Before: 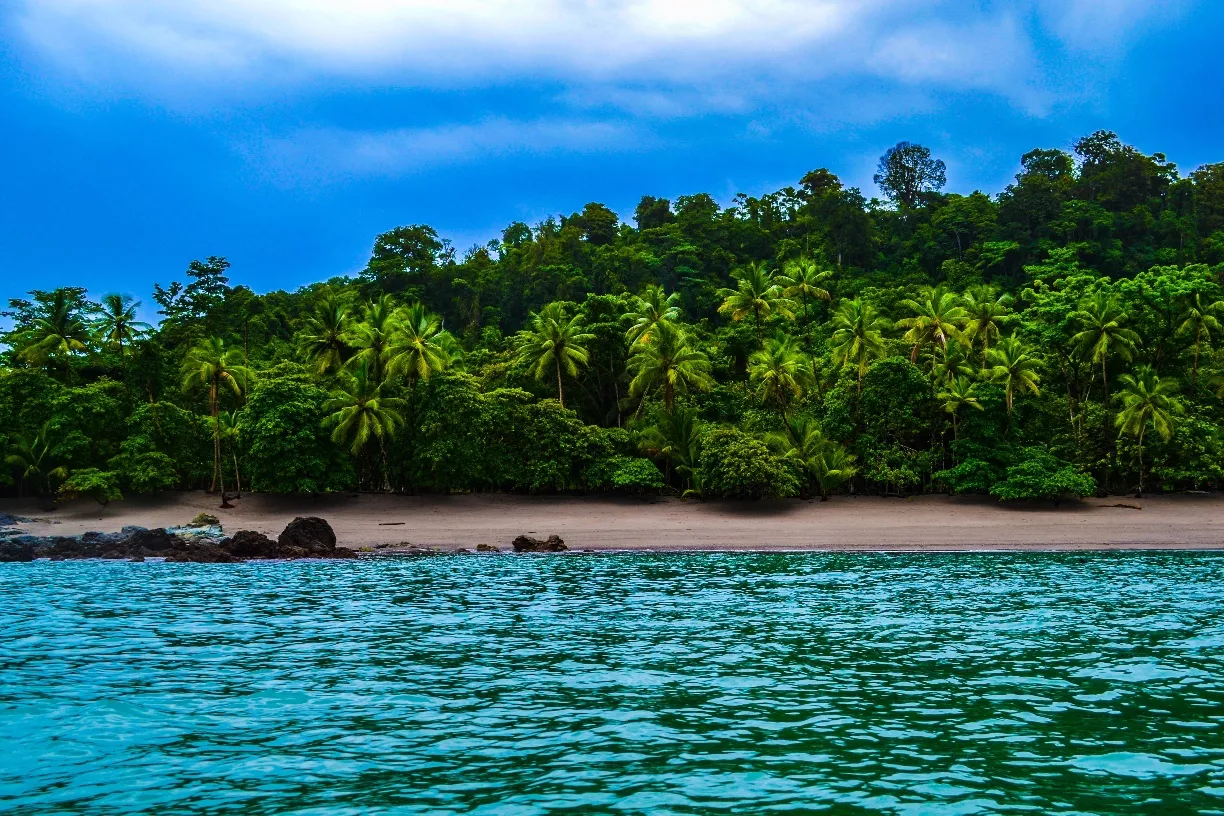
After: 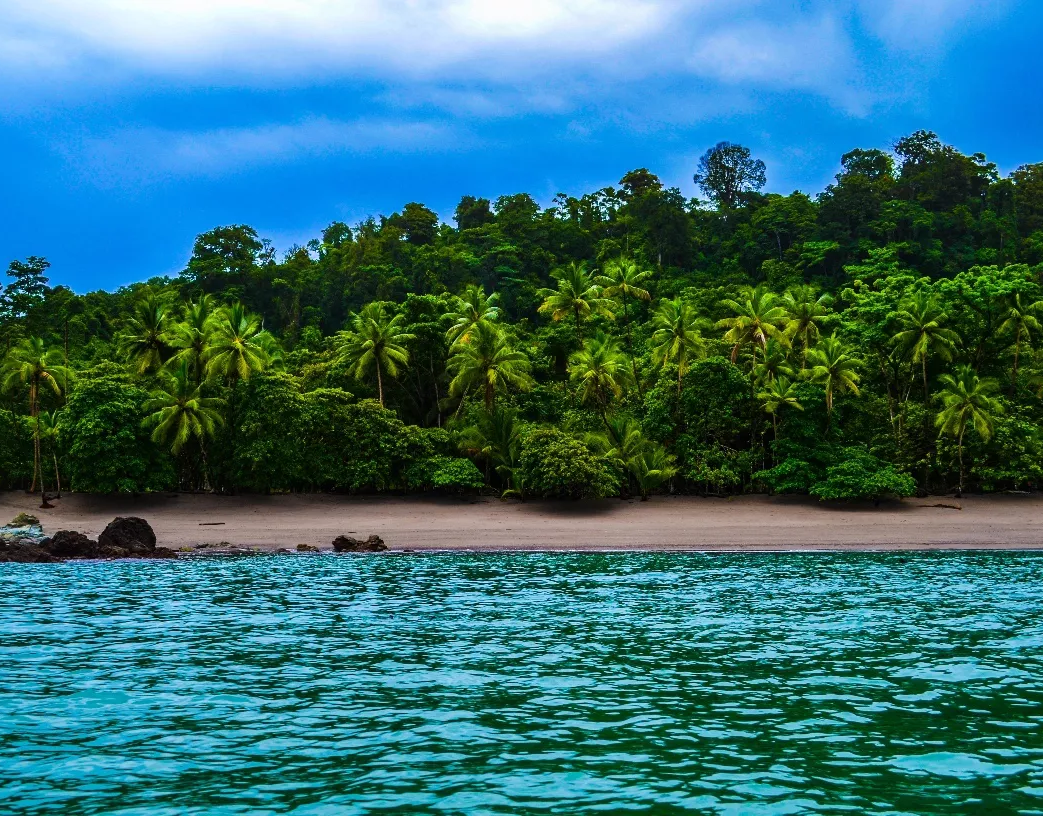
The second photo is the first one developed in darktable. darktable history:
crop and rotate: left 14.752%
